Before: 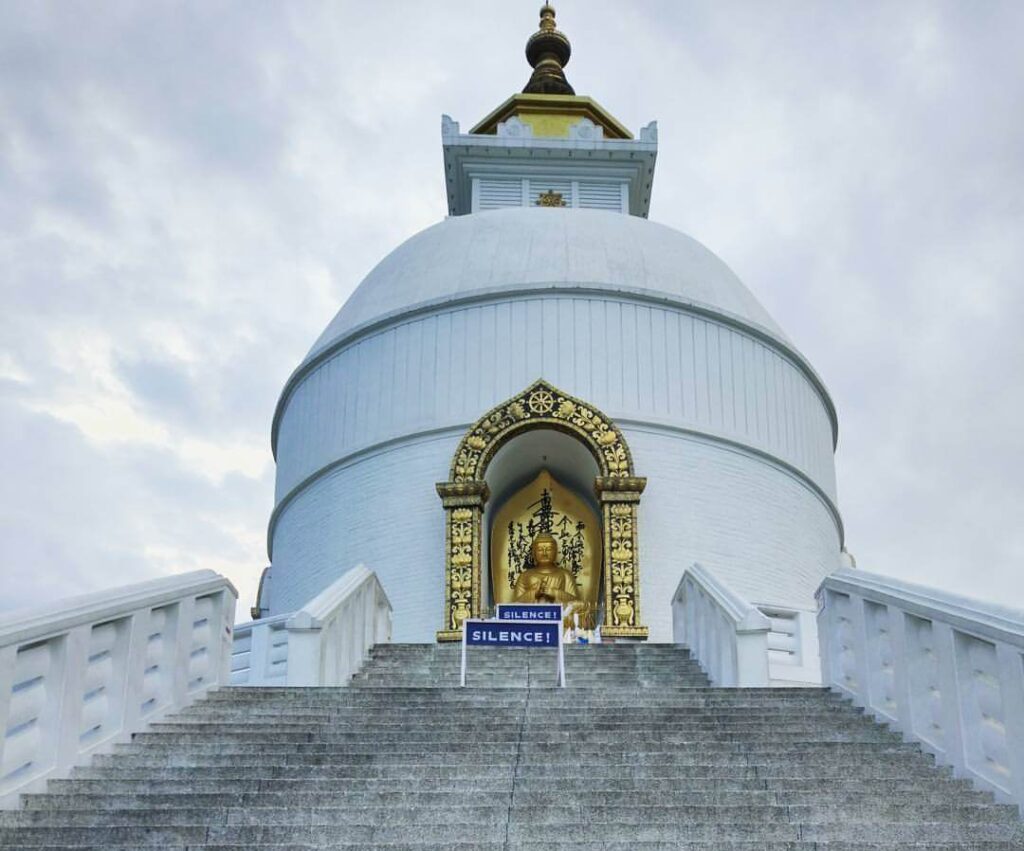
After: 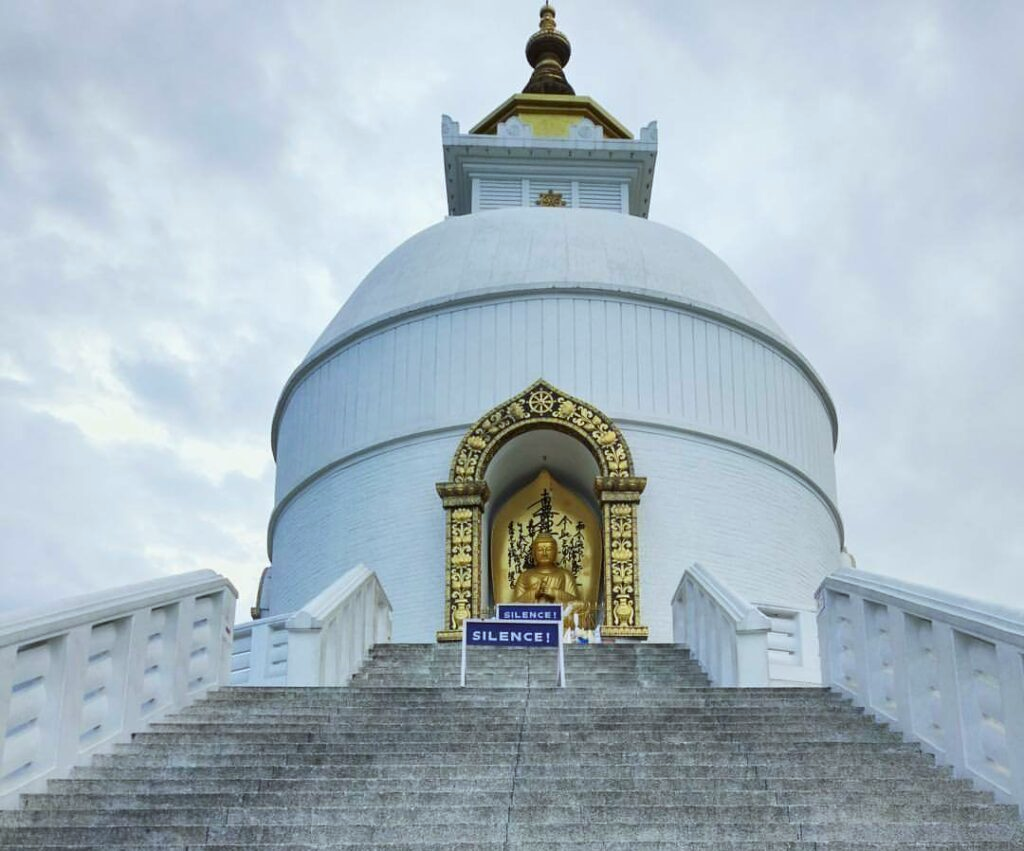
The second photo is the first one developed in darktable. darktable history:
color correction: highlights a* -2.72, highlights b* -1.93, shadows a* 2.29, shadows b* 2.98
